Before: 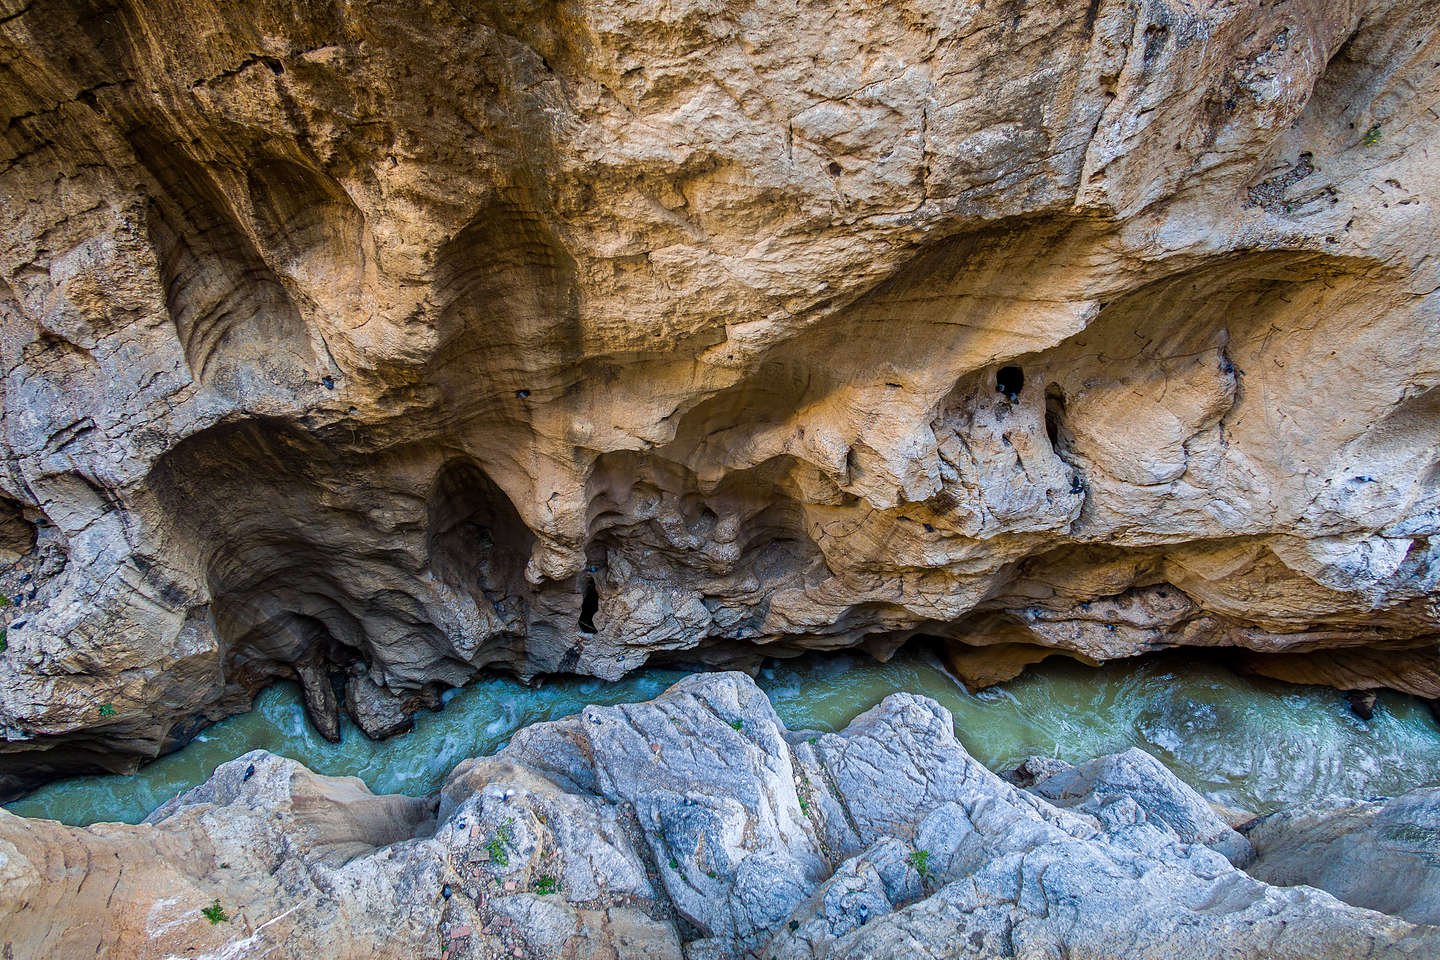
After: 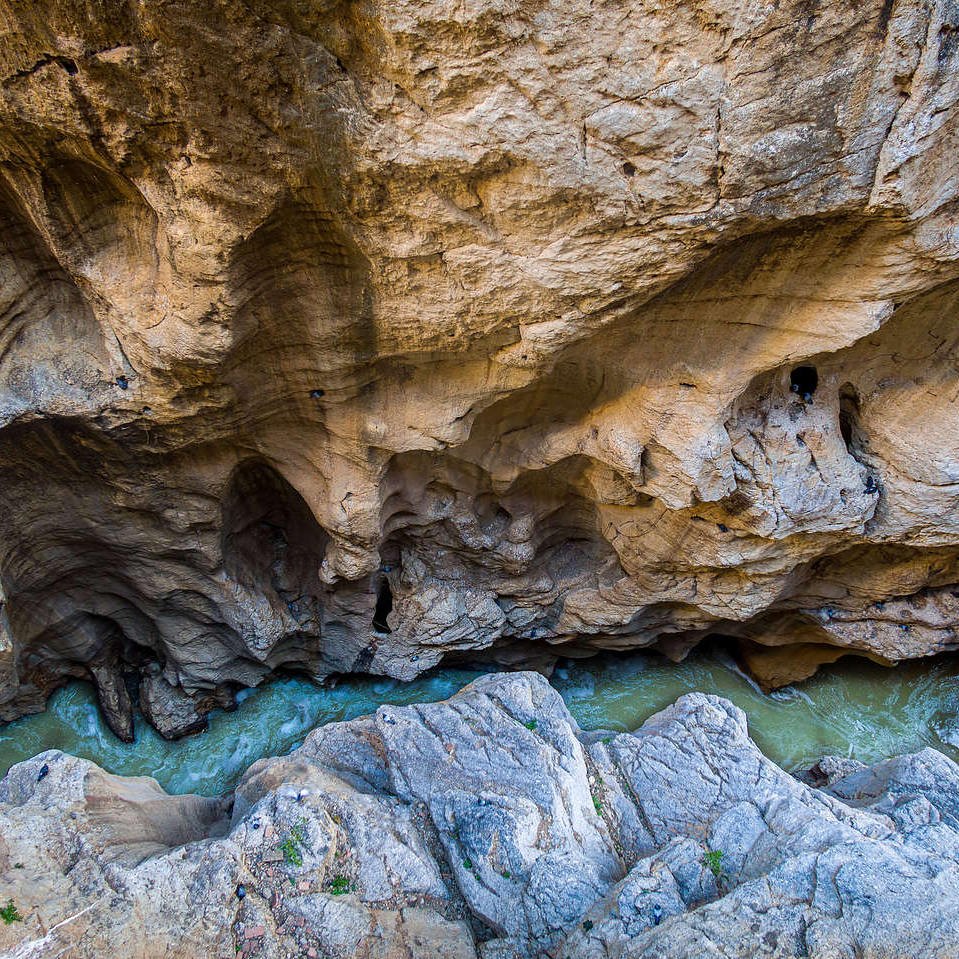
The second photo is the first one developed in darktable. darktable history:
crop and rotate: left 14.36%, right 18.983%
exposure: compensate highlight preservation false
